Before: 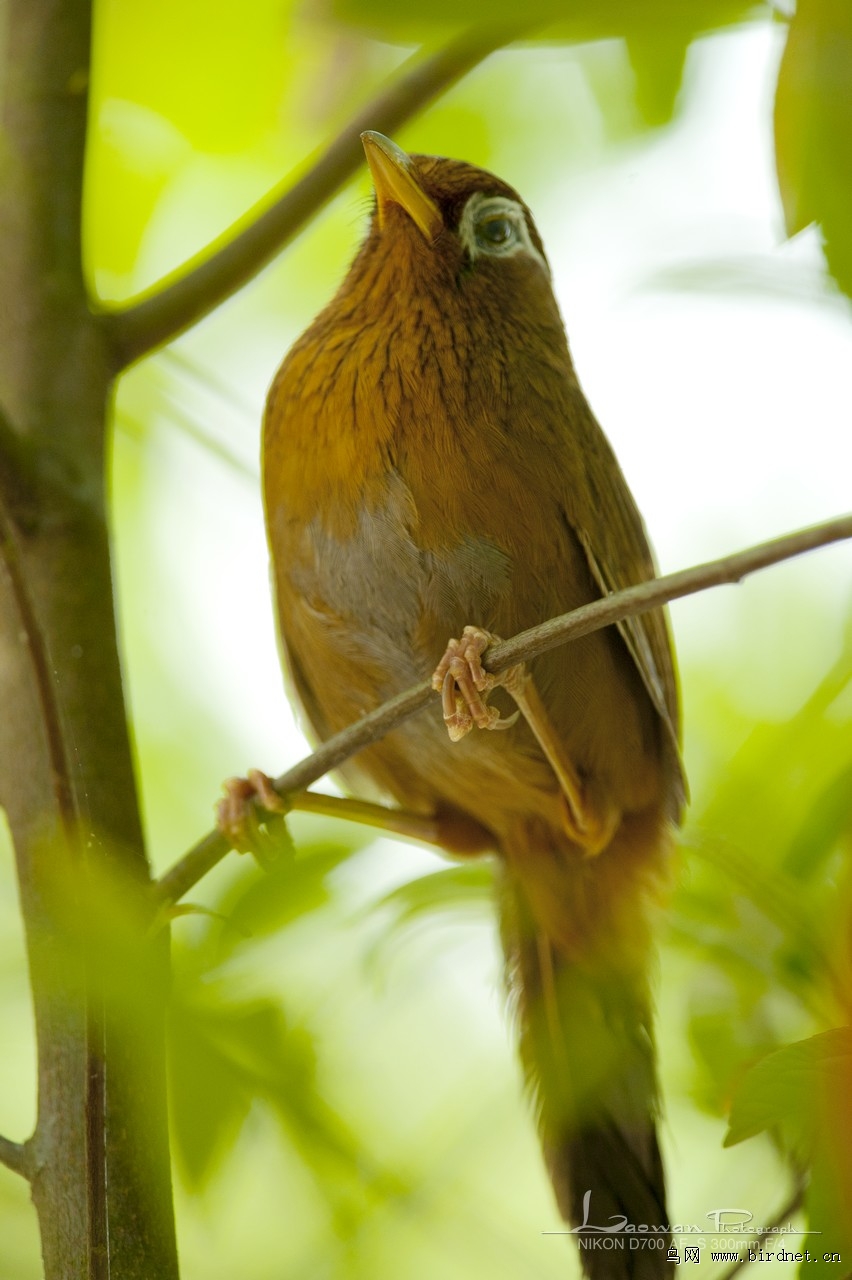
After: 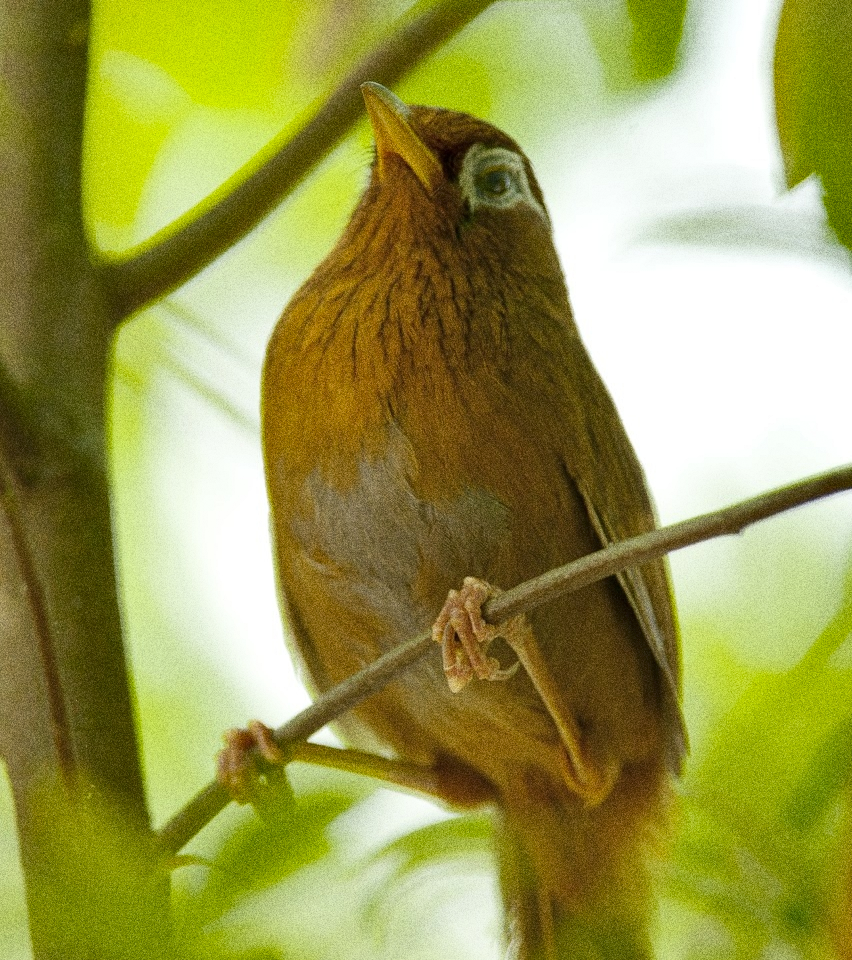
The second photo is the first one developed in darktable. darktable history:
grain: coarseness 10.62 ISO, strength 55.56%
crop: top 3.857%, bottom 21.132%
shadows and highlights: soften with gaussian
